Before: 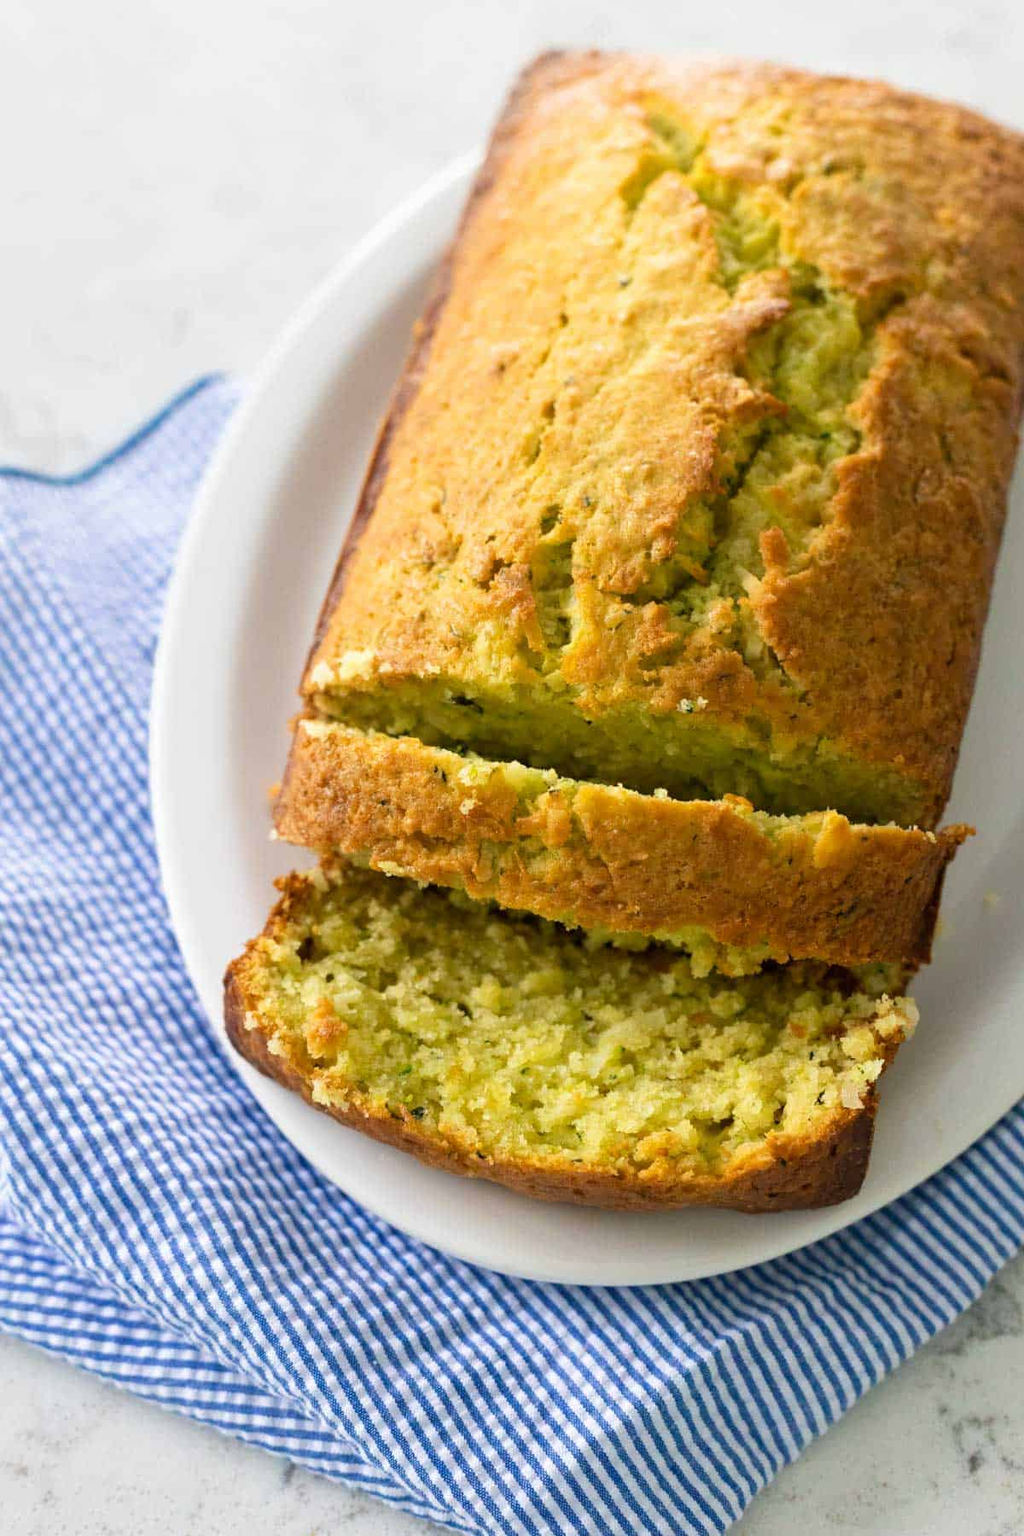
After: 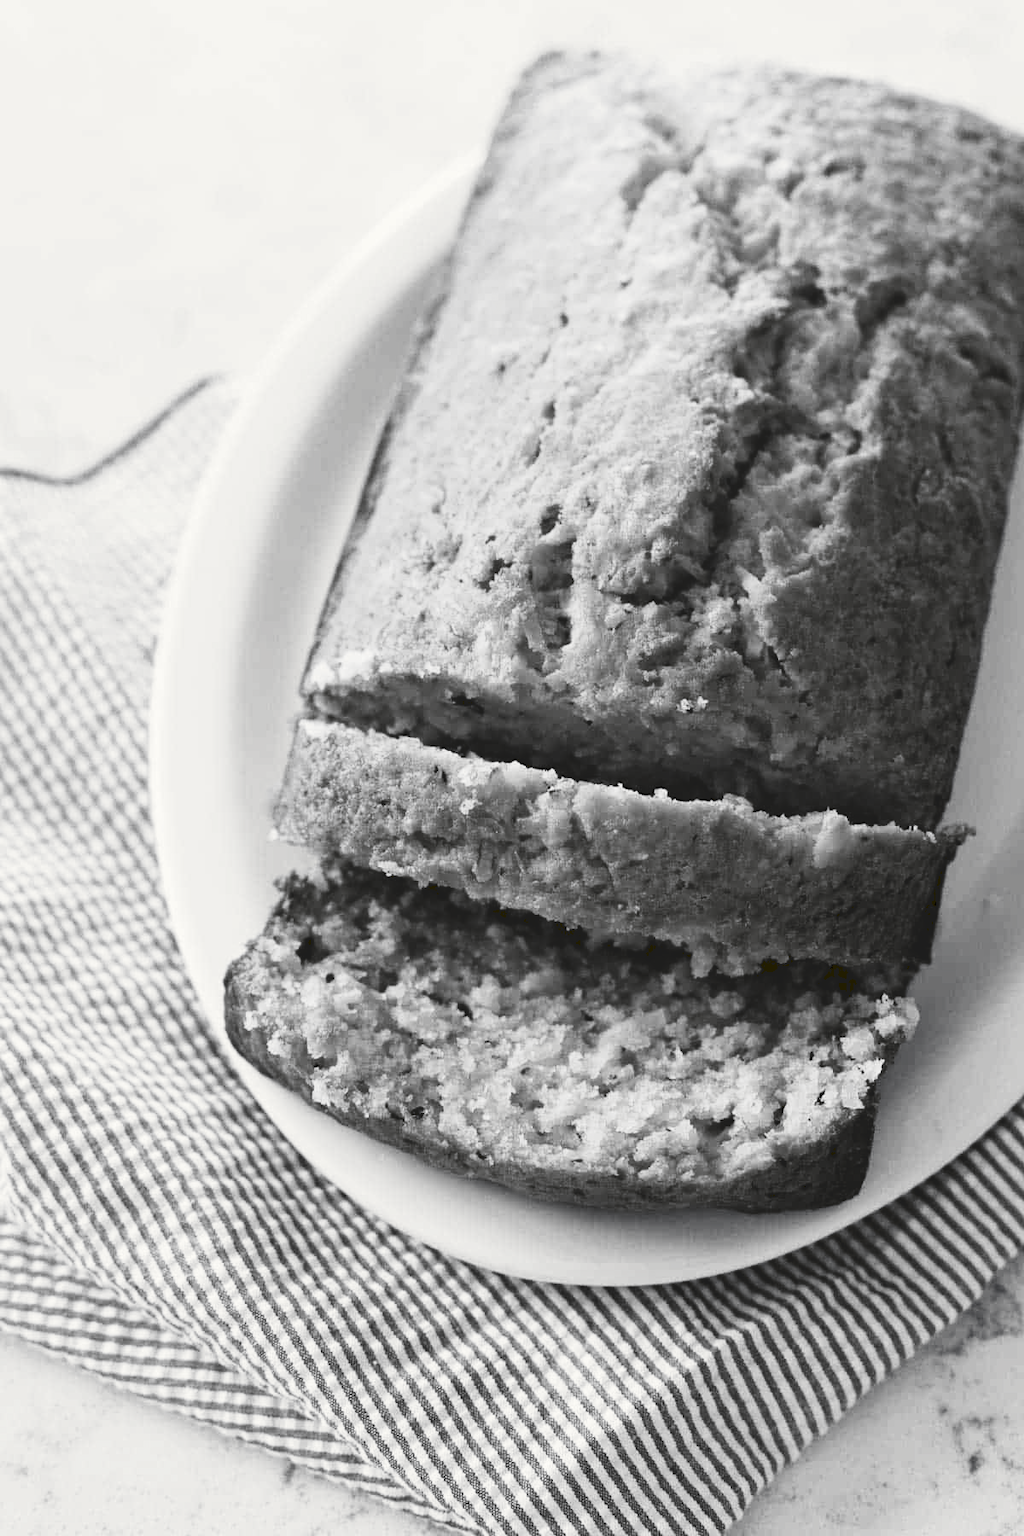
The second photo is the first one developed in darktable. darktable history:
tone curve: curves: ch0 [(0, 0) (0.003, 0.103) (0.011, 0.103) (0.025, 0.105) (0.044, 0.108) (0.069, 0.108) (0.1, 0.111) (0.136, 0.121) (0.177, 0.145) (0.224, 0.174) (0.277, 0.223) (0.335, 0.289) (0.399, 0.374) (0.468, 0.47) (0.543, 0.579) (0.623, 0.687) (0.709, 0.787) (0.801, 0.879) (0.898, 0.942) (1, 1)], preserve colors none
color look up table: target L [91.64, 90.24, 85.98, 81.69, 74.42, 56.83, 55.54, 56.83, 46.97, 43.46, 37.41, 15.16, 13.71, 9.263, 201, 80.6, 75.15, 71.22, 58.12, 62.97, 54.5, 46.16, 20.79, 26.65, 19.4, 0.488, 95.84, 80.24, 72.58, 68.49, 78.43, 78.43, 49.37, 49.1, 74.05, 35.44, 25.76, 34.45, 15.16, 0.518, 95.84, 80.97, 78.07, 74.05, 68.49, 50.96, 50.17, 47.24, 24.42], target a [-0.1, -0.003, -0.002, -0.001, 0, 0.001 ×6, -0.13, 0, -0.764, 0, 0, 0, 0.001 ×5, -0.126, 0, 0, 0, -0.29, 0, 0, 0.001, 0, 0, 0.001, 0.001, 0, 0.001, 0, 0, -0.13, 0, -0.29, 0, -0.002, 0, 0.001 ×4, 0], target b [1.237, 0.024, 0.024, 0.002, 0.002, -0.005 ×5, -0.004, 1.659, -0.001, 10.25, -0.001, 0.002, 0.002, -0.005 ×5, 1.59, -0.002, -0.001, 0, 3.633, 0.002, 0.002, -0.005, 0.002, 0.002, -0.005, -0.005, 0.002, -0.005, -0.002, -0.001, 1.659, 0, 3.633, 0.002, 0.023, 0.002, -0.005 ×4, 0.005], num patches 49
